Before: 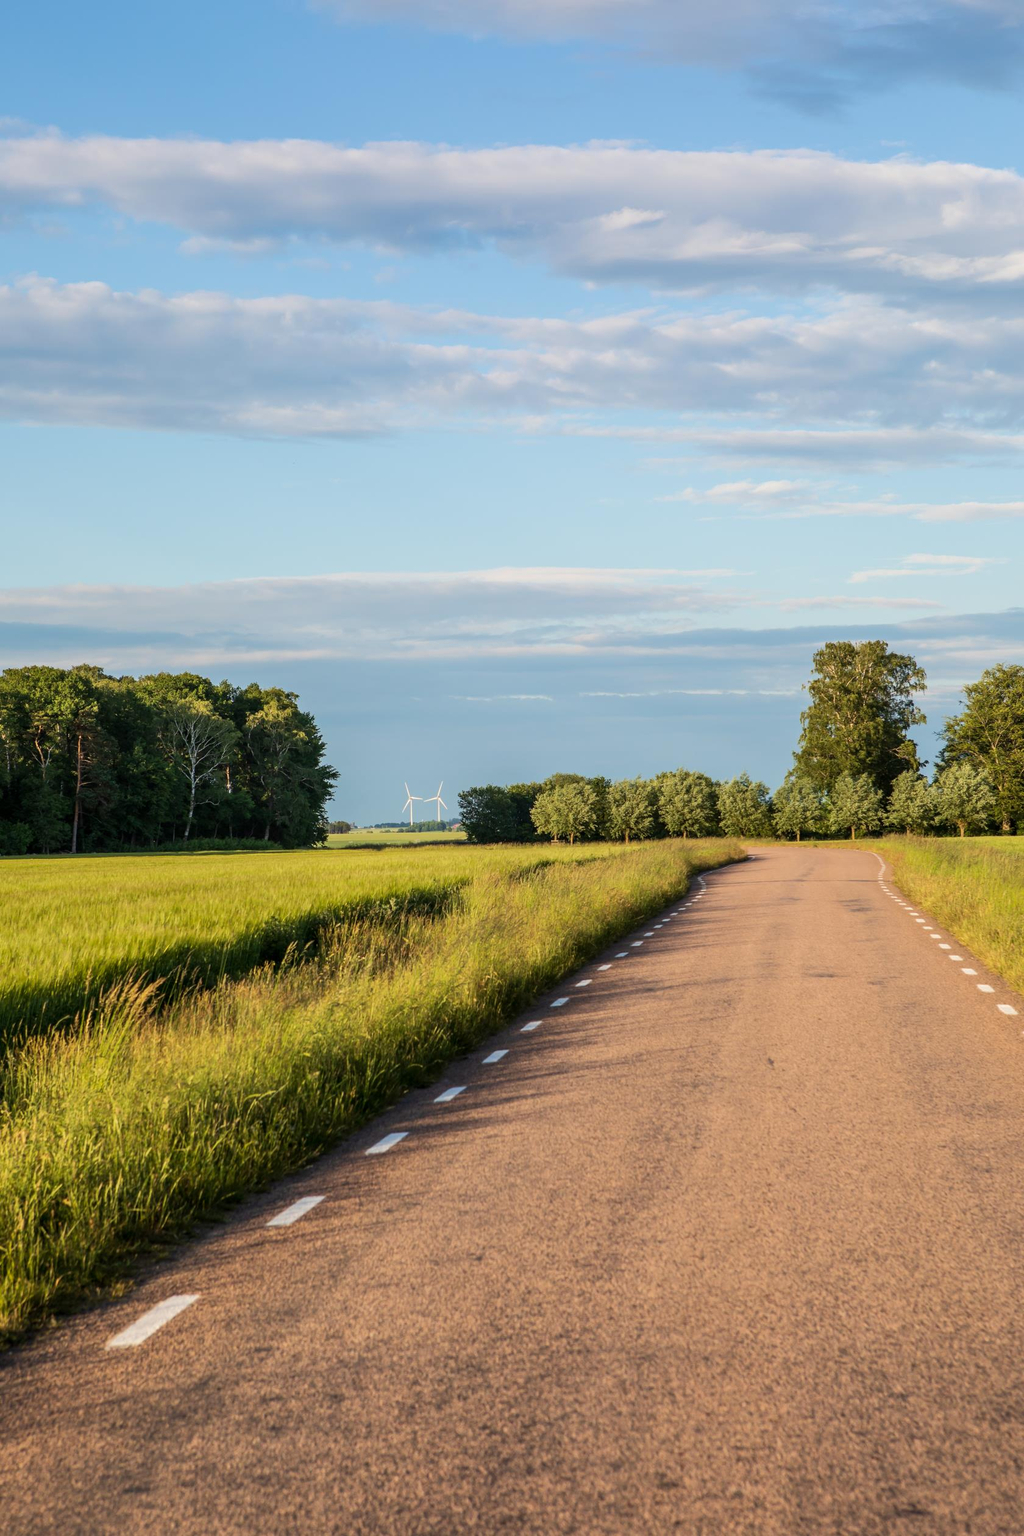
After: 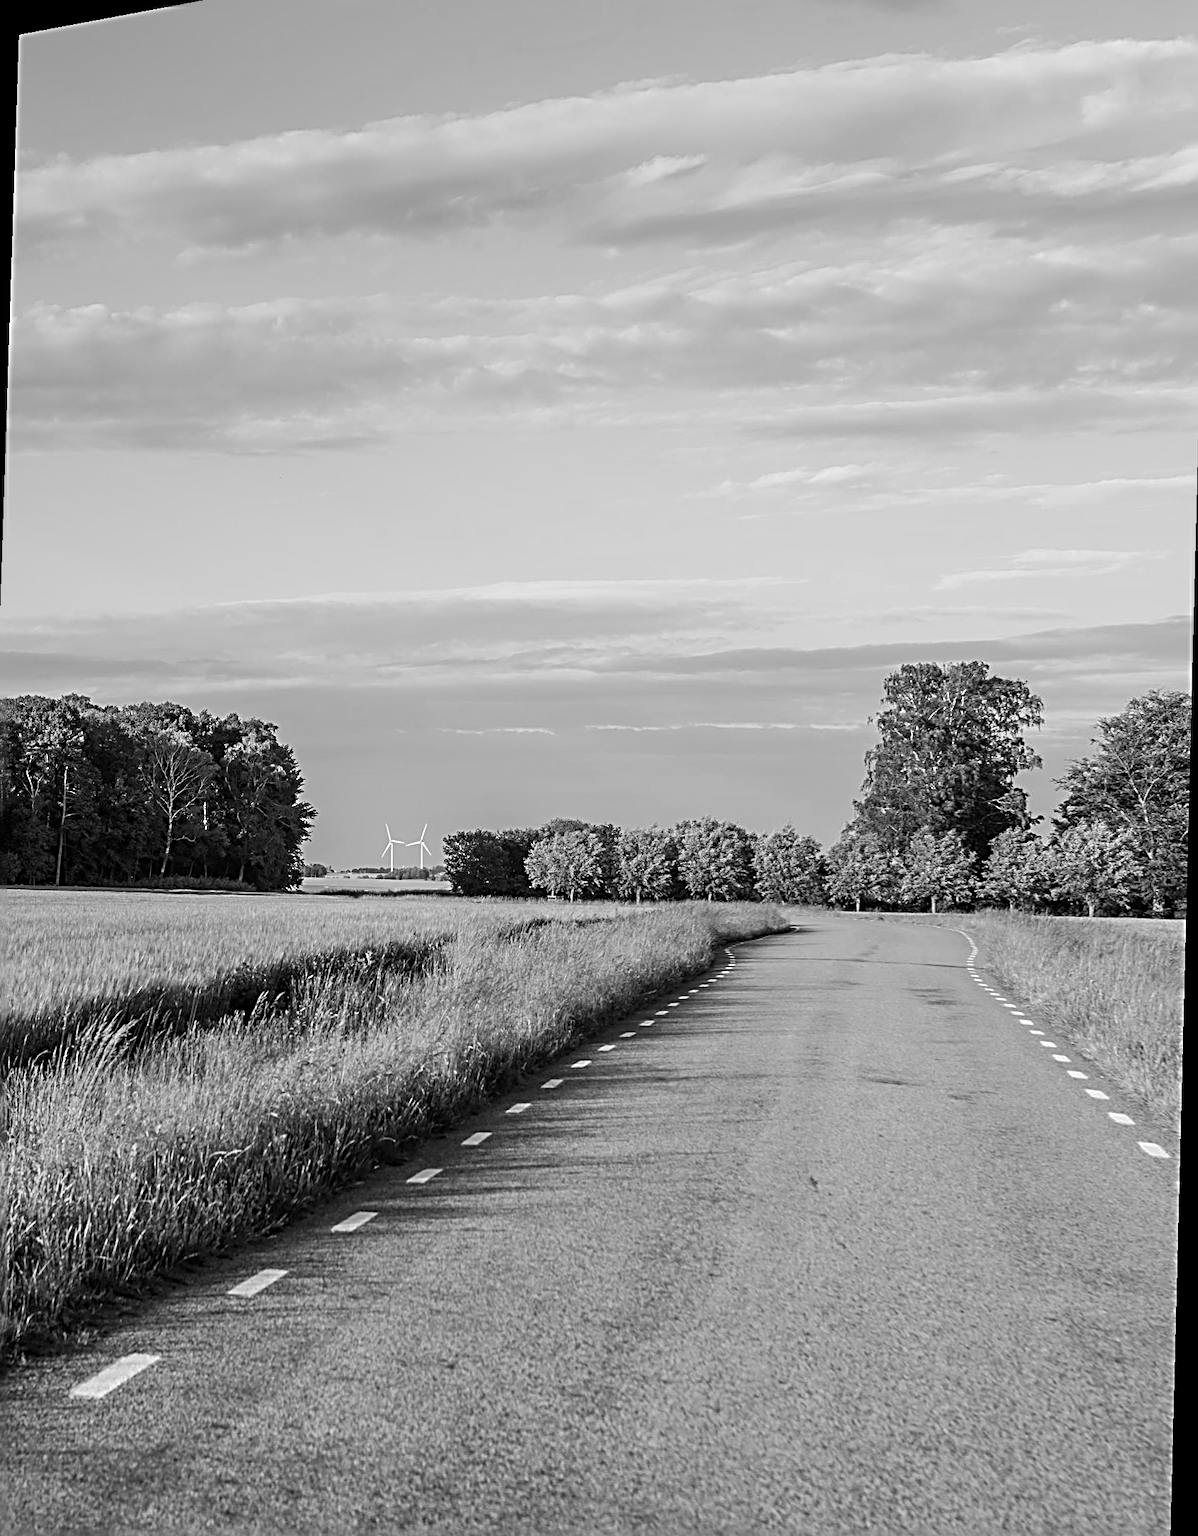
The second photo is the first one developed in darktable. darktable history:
rotate and perspective: rotation 1.69°, lens shift (vertical) -0.023, lens shift (horizontal) -0.291, crop left 0.025, crop right 0.988, crop top 0.092, crop bottom 0.842
monochrome: a 16.01, b -2.65, highlights 0.52
sharpen: radius 3.69, amount 0.928
